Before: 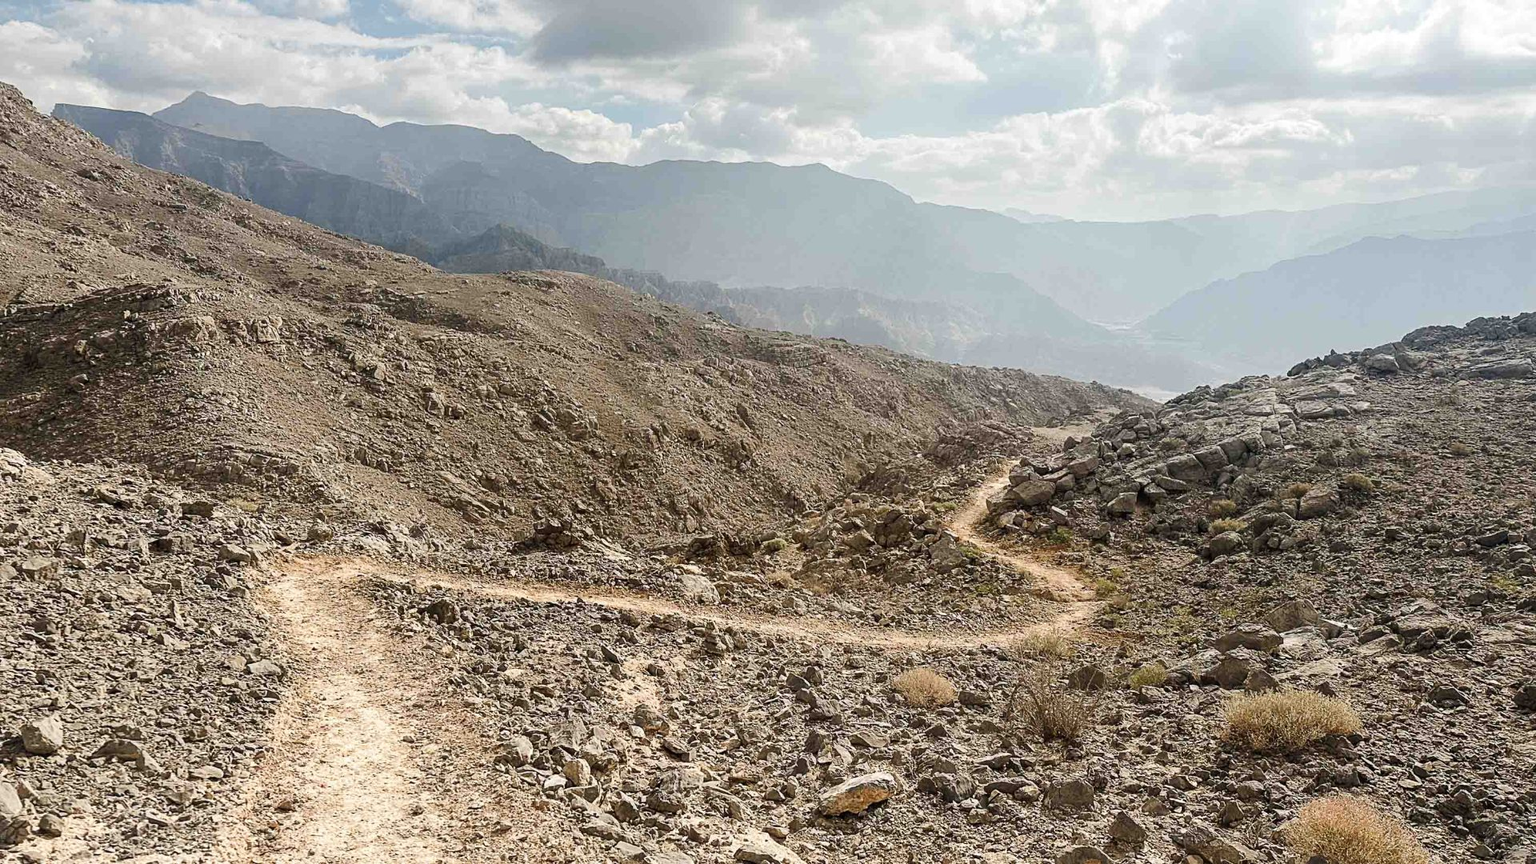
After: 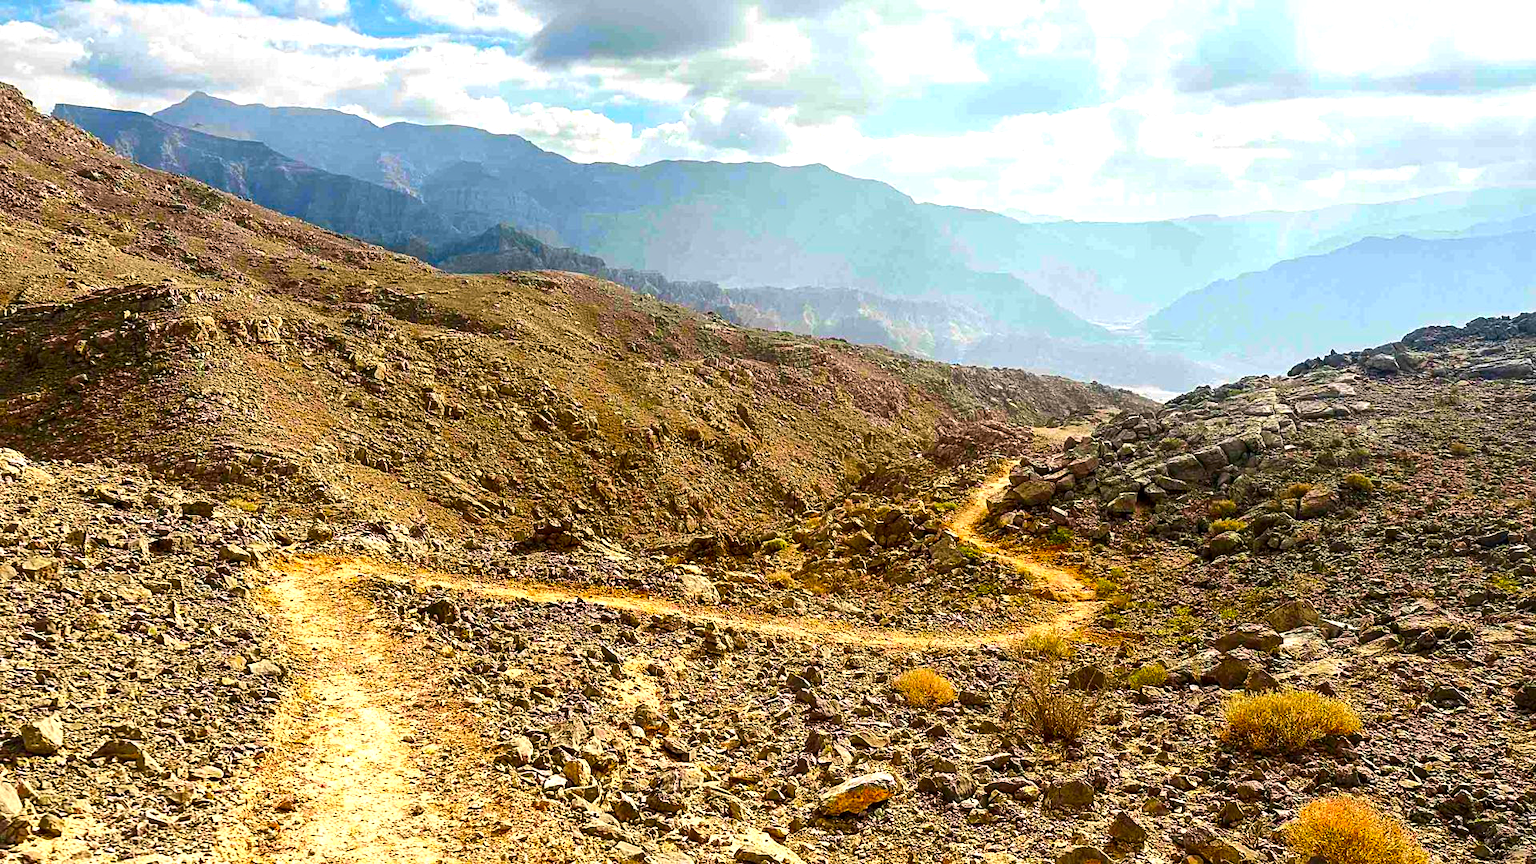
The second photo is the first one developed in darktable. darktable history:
color balance rgb: linear chroma grading › global chroma 9%, perceptual saturation grading › global saturation 36%, perceptual brilliance grading › global brilliance 15%, perceptual brilliance grading › shadows -35%, global vibrance 15%
local contrast: mode bilateral grid, contrast 20, coarseness 50, detail 132%, midtone range 0.2
color correction: saturation 1.8
